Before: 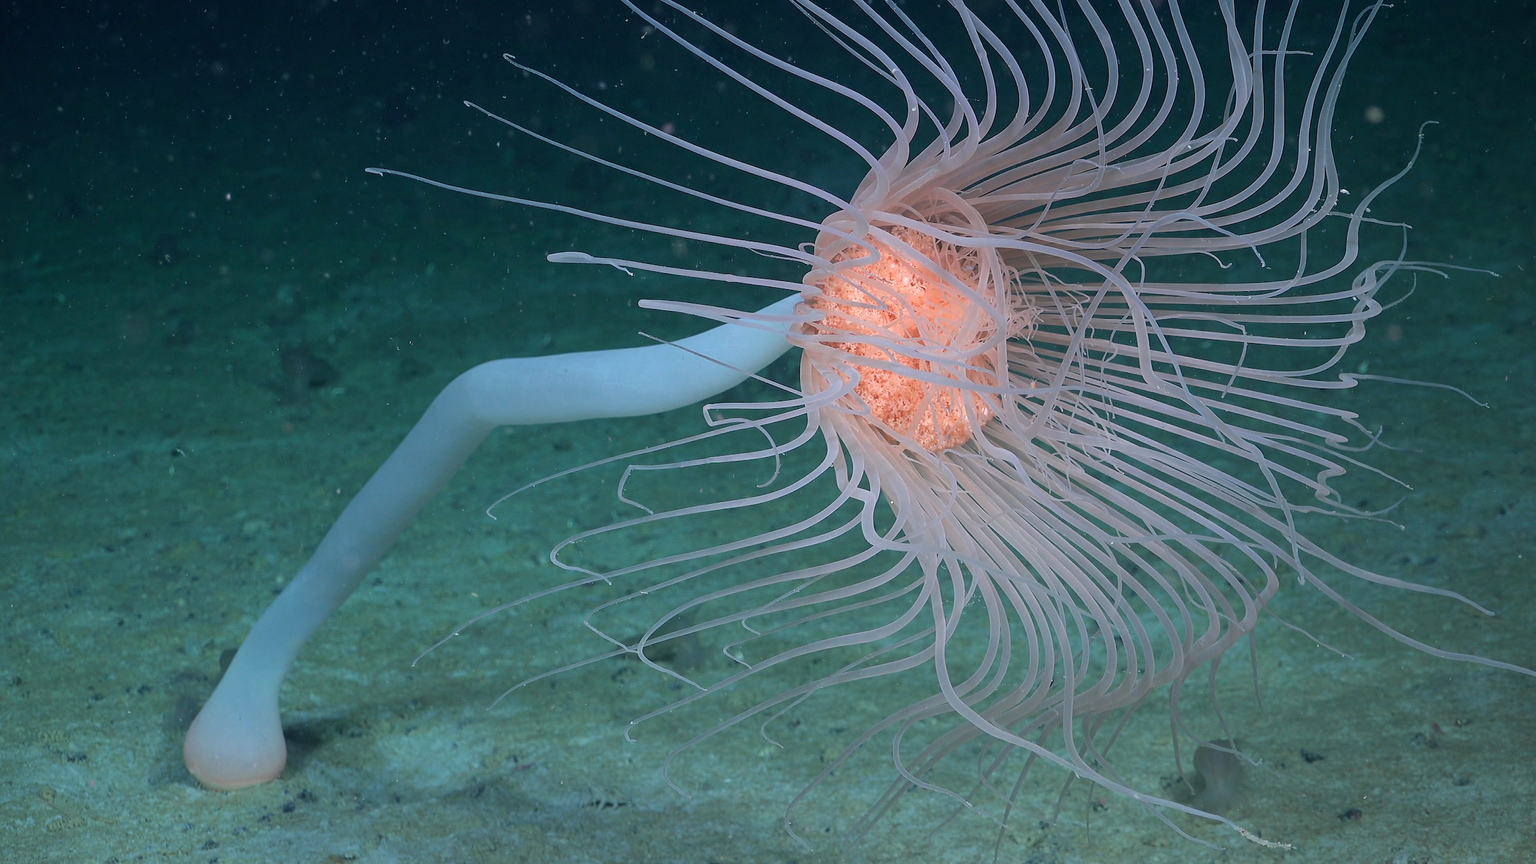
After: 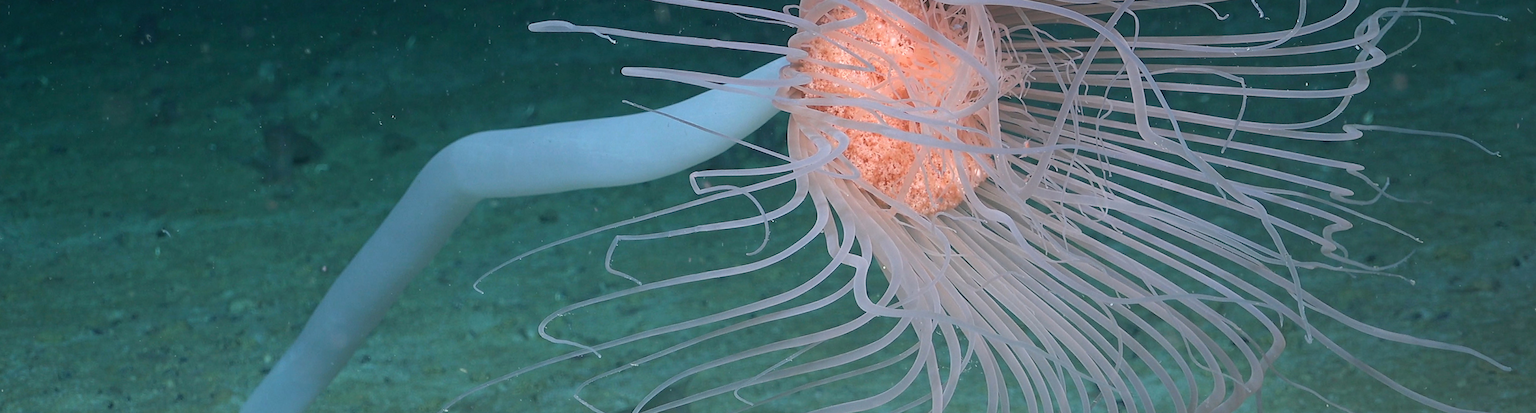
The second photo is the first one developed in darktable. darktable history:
rotate and perspective: rotation -1.32°, lens shift (horizontal) -0.031, crop left 0.015, crop right 0.985, crop top 0.047, crop bottom 0.982
crop and rotate: top 26.056%, bottom 25.543%
